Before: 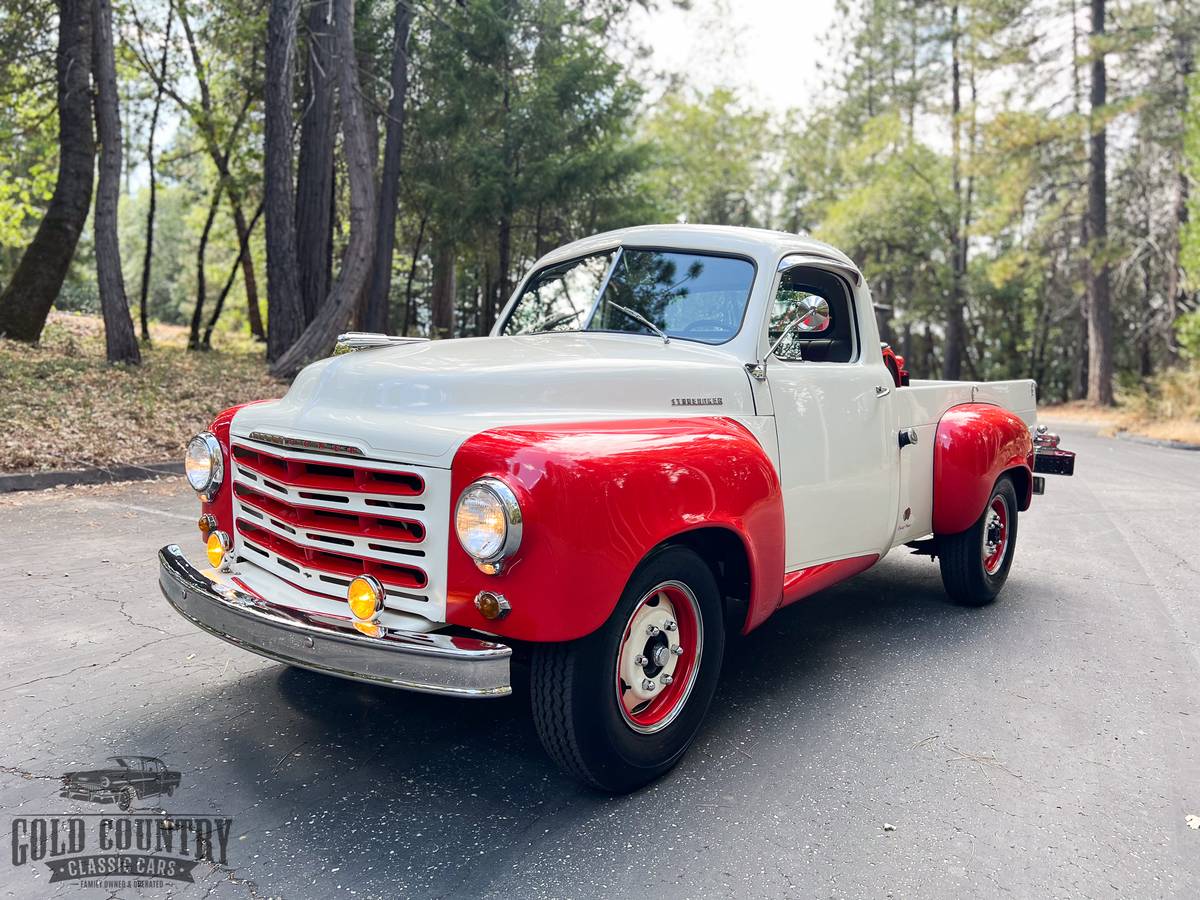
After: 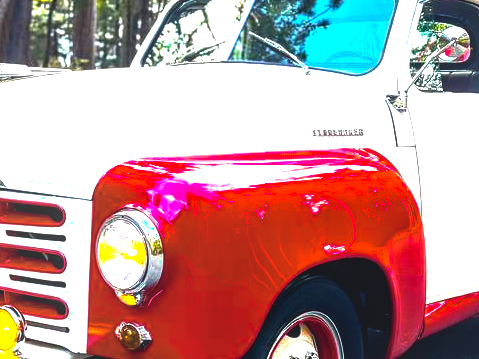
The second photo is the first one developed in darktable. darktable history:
color zones: curves: ch1 [(0, 0.469) (0.01, 0.469) (0.12, 0.446) (0.248, 0.469) (0.5, 0.5) (0.748, 0.5) (0.99, 0.469) (1, 0.469)]
color balance rgb: linear chroma grading › shadows -30%, linear chroma grading › global chroma 35%, perceptual saturation grading › global saturation 75%, perceptual saturation grading › shadows -30%, perceptual brilliance grading › highlights 75%, perceptual brilliance grading › shadows -30%, global vibrance 35%
local contrast: on, module defaults
crop: left 30%, top 30%, right 30%, bottom 30%
